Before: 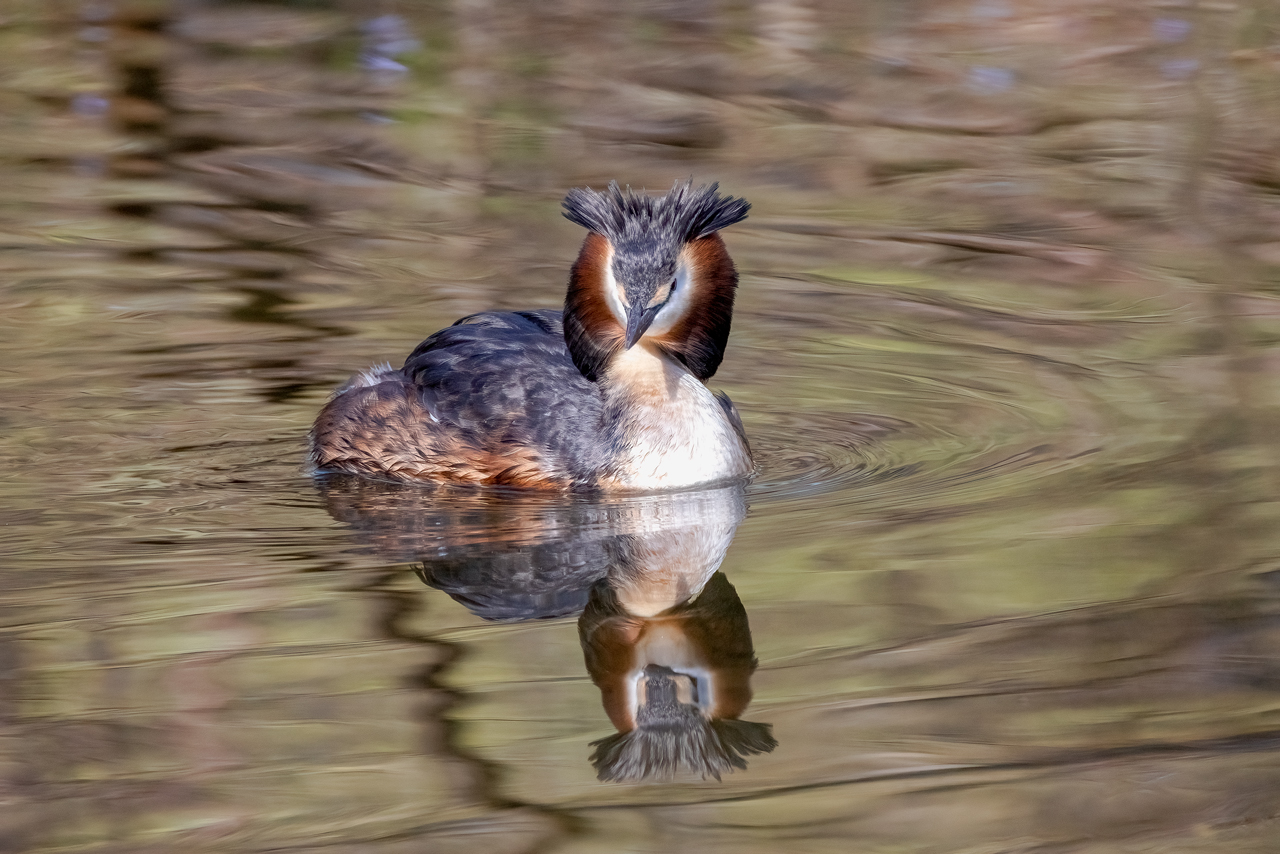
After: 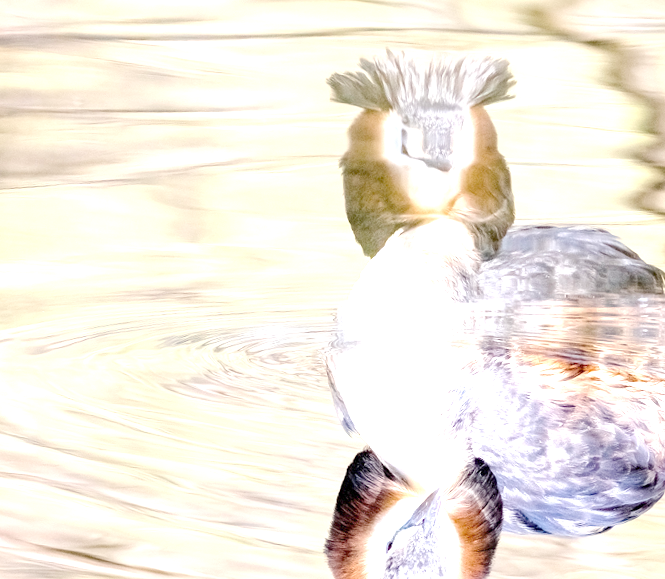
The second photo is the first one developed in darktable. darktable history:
orientation "rotate by 180 degrees": orientation rotate 180°
rotate and perspective: rotation 5.12°, automatic cropping off
tone equalizer "contrast tone curve: medium": -8 EV -0.75 EV, -7 EV -0.7 EV, -6 EV -0.6 EV, -5 EV -0.4 EV, -3 EV 0.4 EV, -2 EV 0.6 EV, -1 EV 0.7 EV, +0 EV 0.75 EV, edges refinement/feathering 500, mask exposure compensation -1.57 EV, preserve details no
exposure: exposure 0.485 EV
crop: left 17.835%, top 7.675%, right 32.881%, bottom 32.213%
